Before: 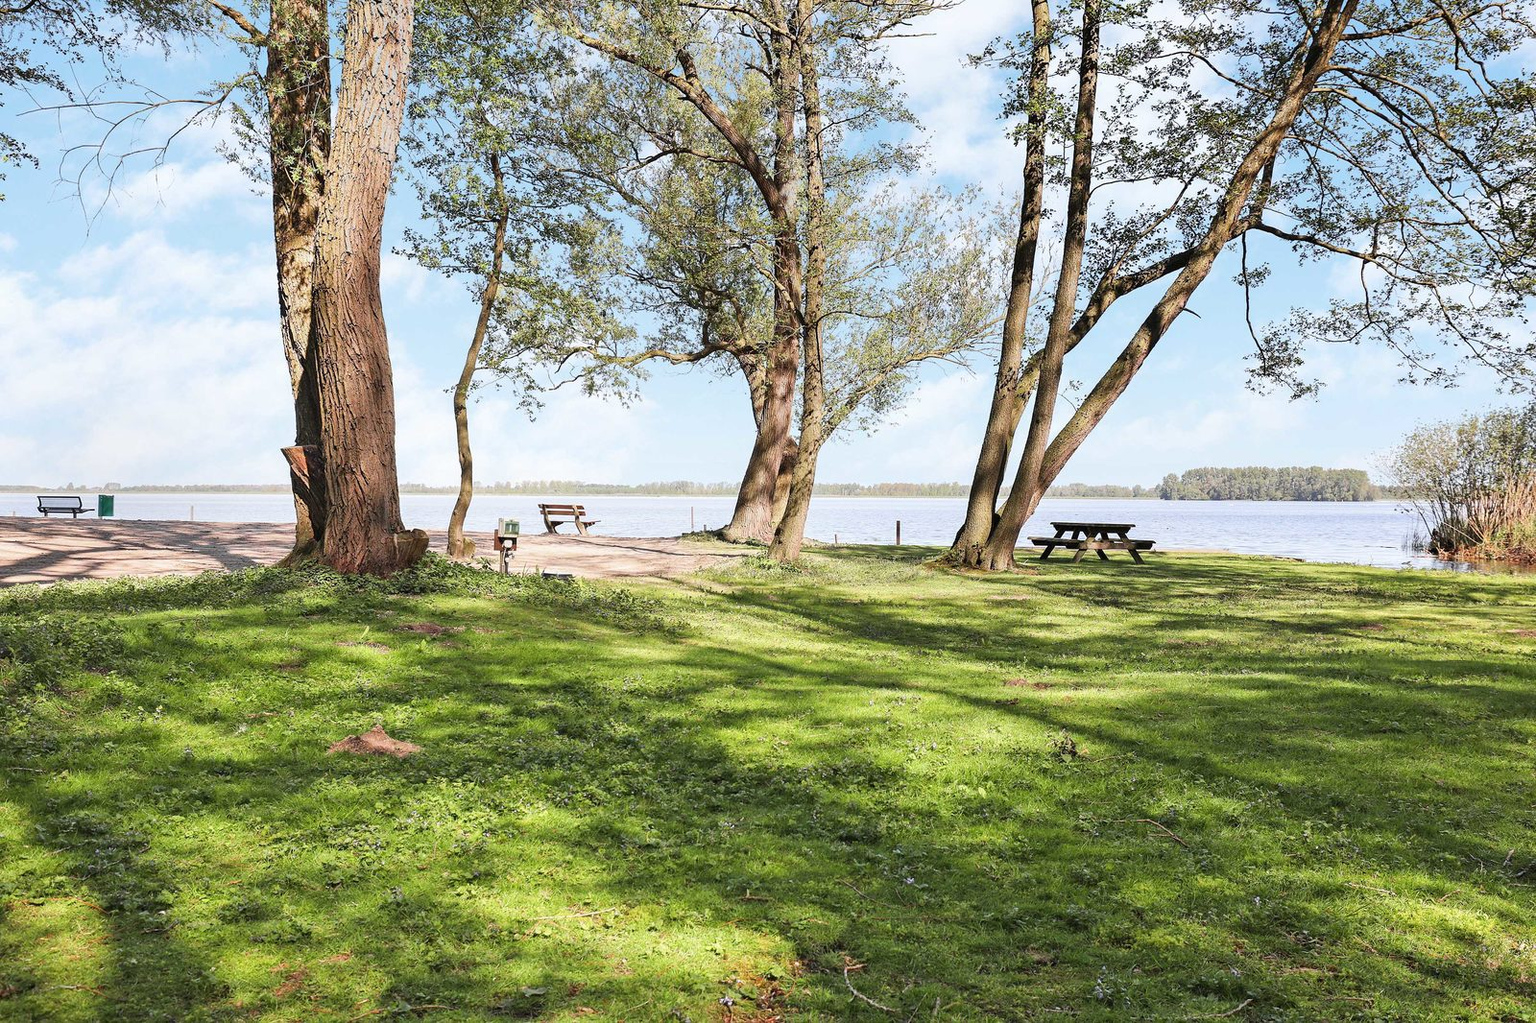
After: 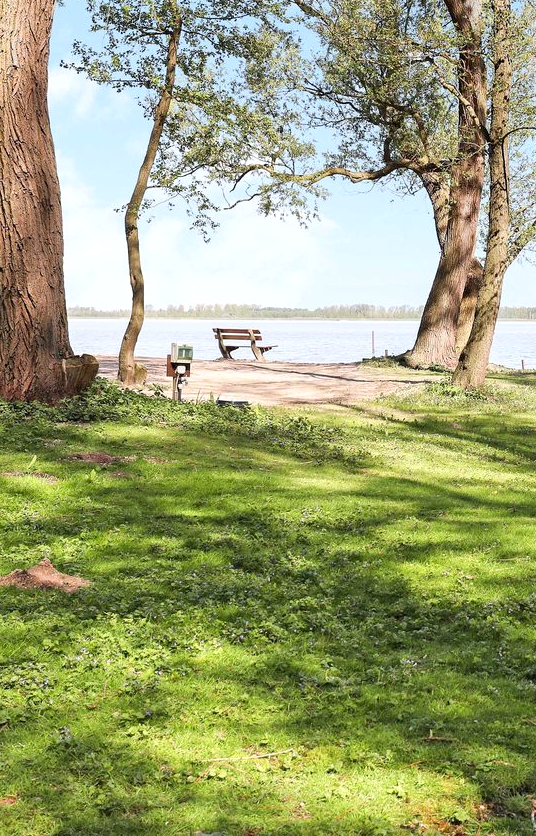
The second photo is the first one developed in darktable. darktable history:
crop and rotate: left 21.77%, top 18.528%, right 44.676%, bottom 2.997%
exposure: black level correction 0.002, exposure 0.15 EV, compensate highlight preservation false
fill light: on, module defaults
